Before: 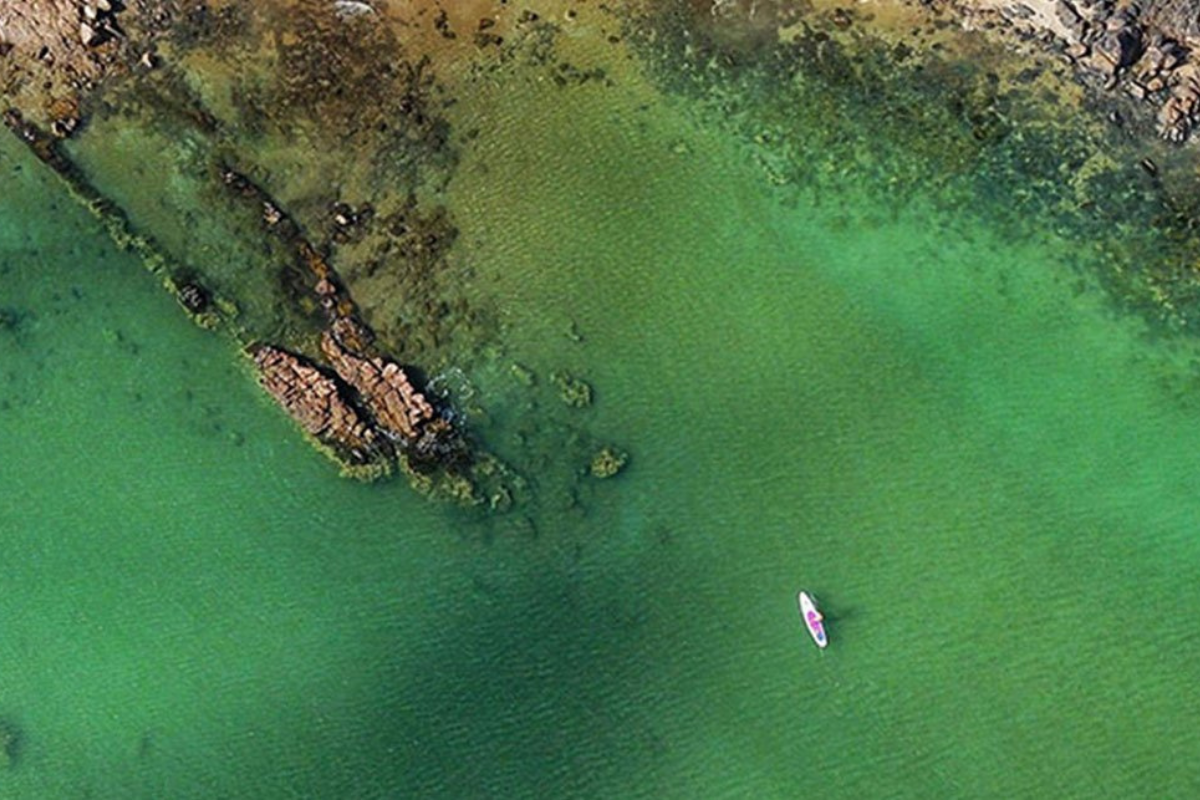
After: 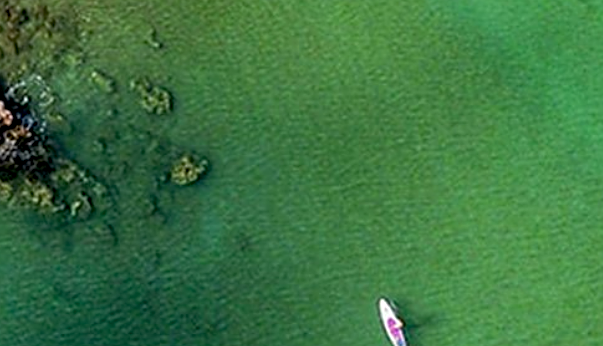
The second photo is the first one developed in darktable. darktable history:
crop: left 35.083%, top 36.747%, right 14.624%, bottom 19.979%
sharpen: on, module defaults
tone equalizer: edges refinement/feathering 500, mask exposure compensation -1.57 EV, preserve details no
exposure: black level correction 0.009, compensate exposure bias true, compensate highlight preservation false
